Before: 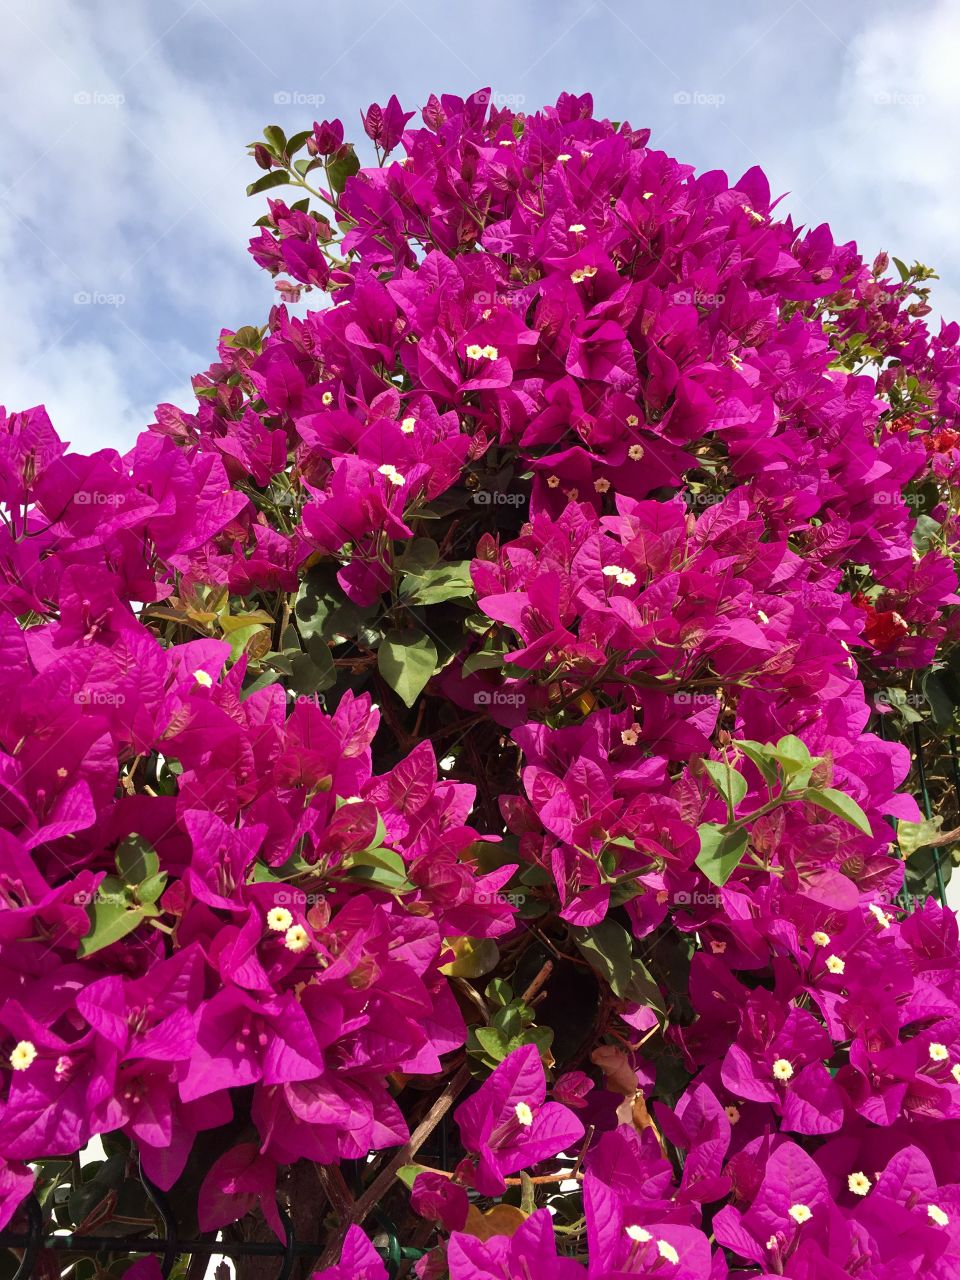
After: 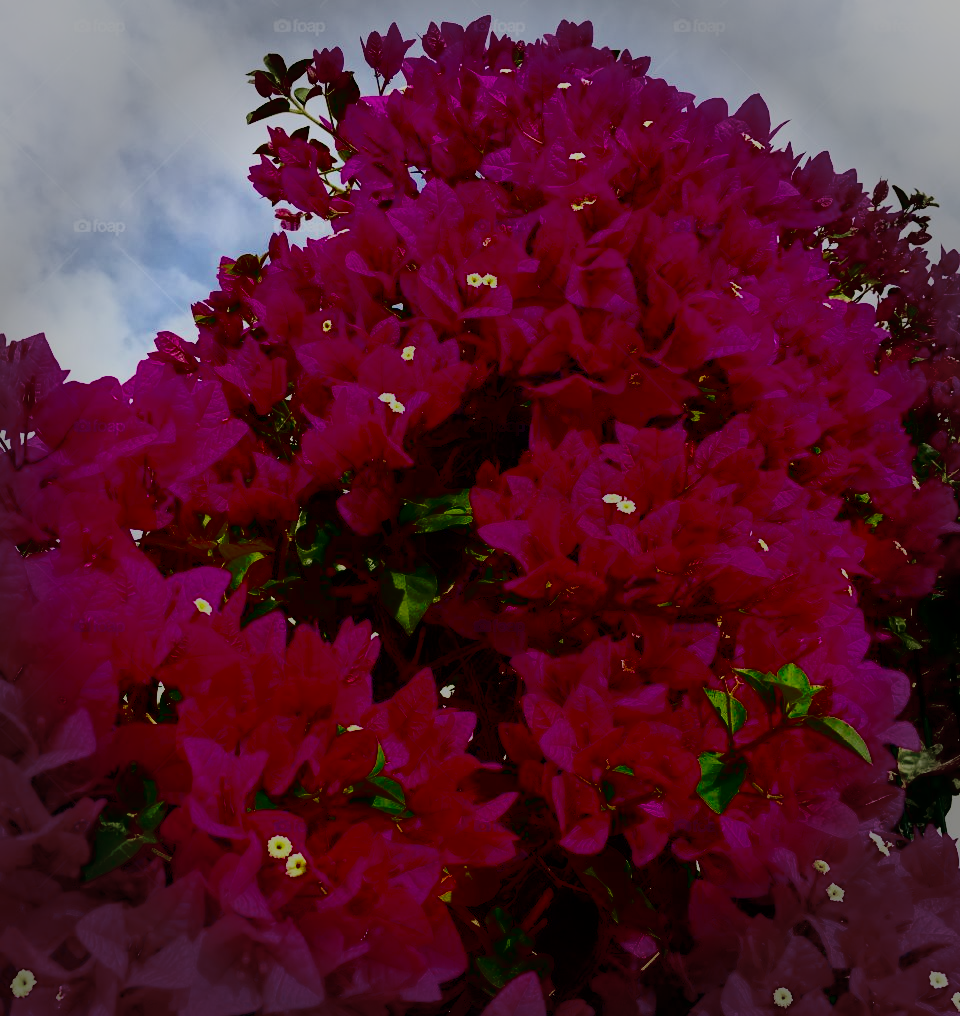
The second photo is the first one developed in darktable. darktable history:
vignetting: fall-off start 77.26%, fall-off radius 27.81%, width/height ratio 0.965
crop and rotate: top 5.65%, bottom 14.906%
contrast brightness saturation: contrast 0.765, brightness -0.987, saturation 0.994
shadows and highlights: shadows -54.11, highlights 85.63, soften with gaussian
velvia: strength 9.21%
filmic rgb: black relative exposure -7.98 EV, white relative exposure 8.01 EV, hardness 2.47, latitude 9.96%, contrast 0.732, highlights saturation mix 9%, shadows ↔ highlights balance 2.24%, preserve chrominance no, color science v5 (2021), contrast in shadows safe, contrast in highlights safe
